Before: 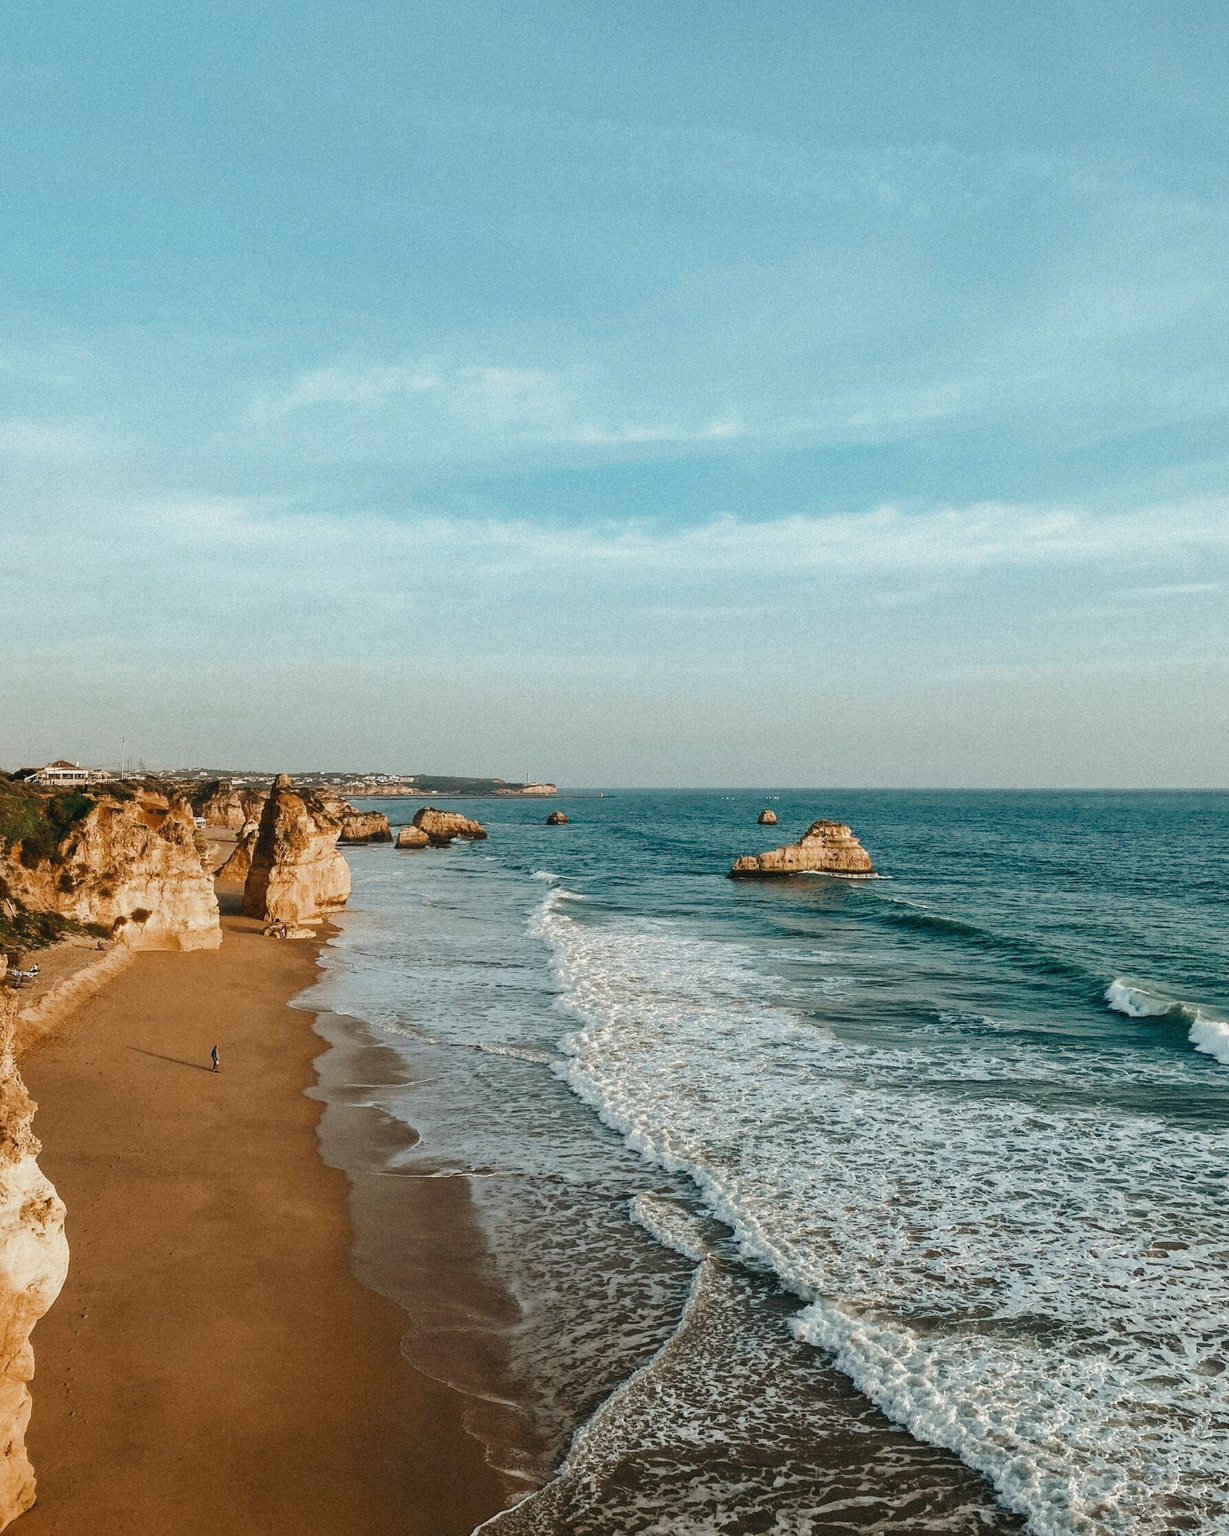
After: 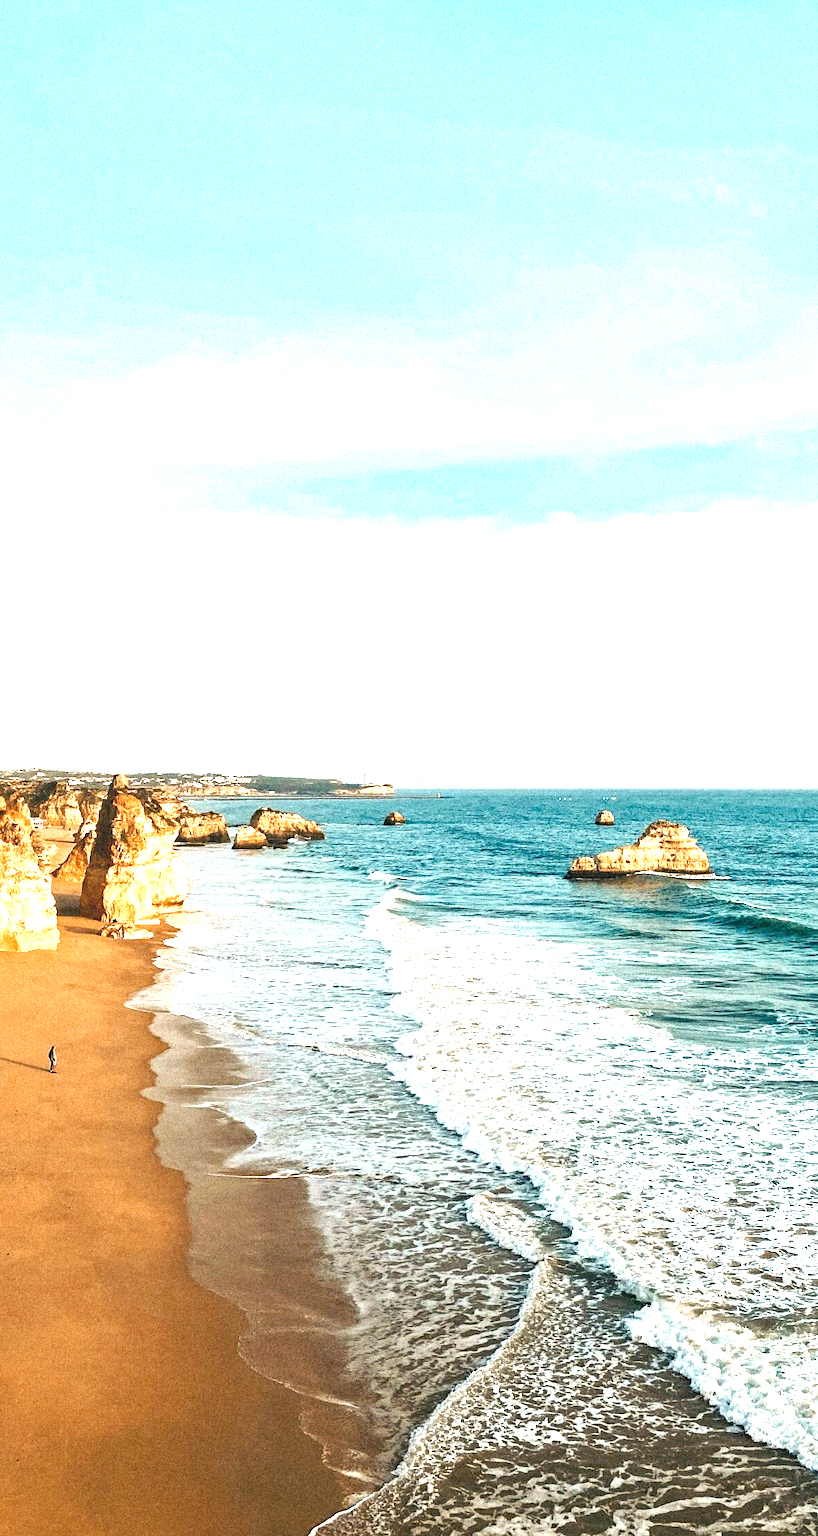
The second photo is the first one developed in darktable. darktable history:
exposure: black level correction 0, exposure 1.741 EV, compensate exposure bias true, compensate highlight preservation false
crop and rotate: left 13.342%, right 19.991%
haze removal: compatibility mode true, adaptive false
